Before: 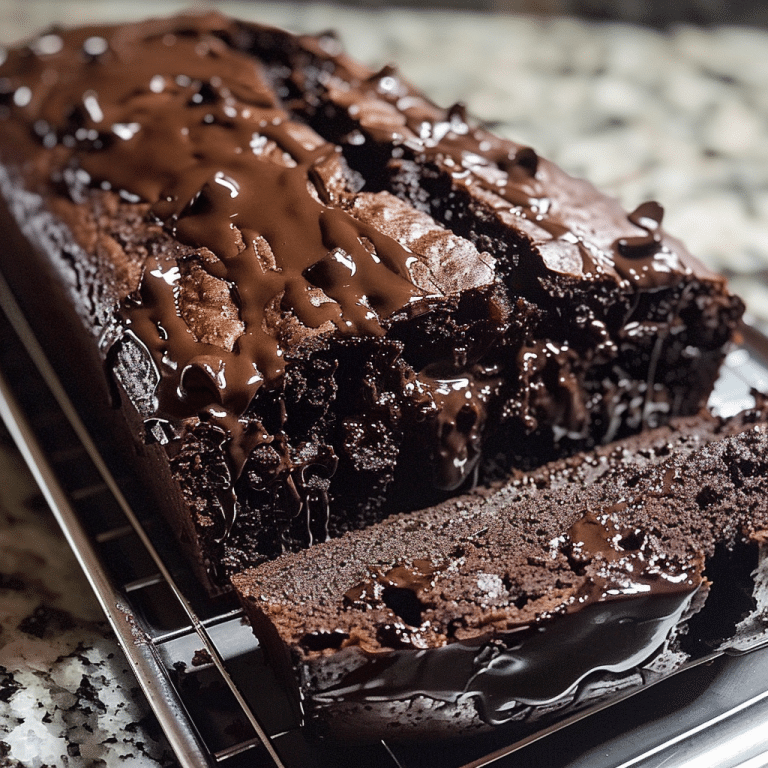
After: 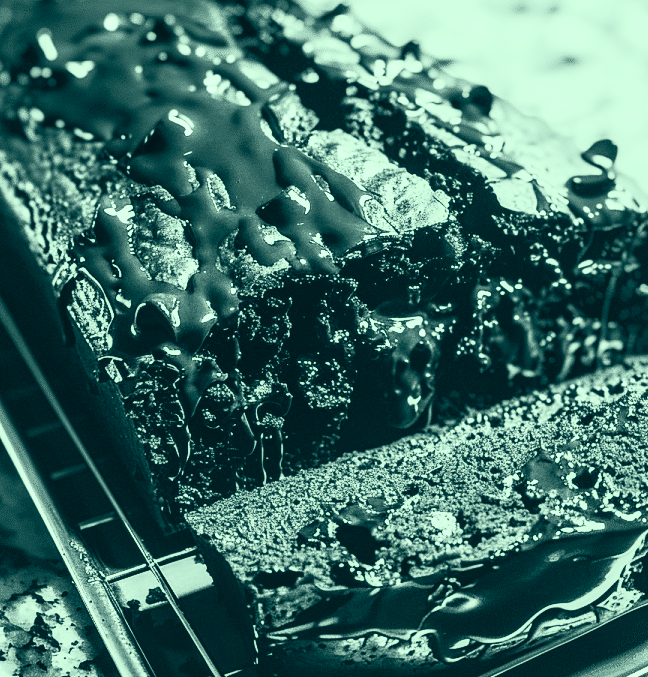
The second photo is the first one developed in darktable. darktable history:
color correction: highlights a* -19.86, highlights b* 9.8, shadows a* -19.87, shadows b* -11.21
local contrast: on, module defaults
crop: left 6.092%, top 8.195%, right 9.524%, bottom 3.58%
contrast brightness saturation: contrast 0.537, brightness 0.452, saturation -0.998
exposure: exposure 0.201 EV, compensate highlight preservation false
